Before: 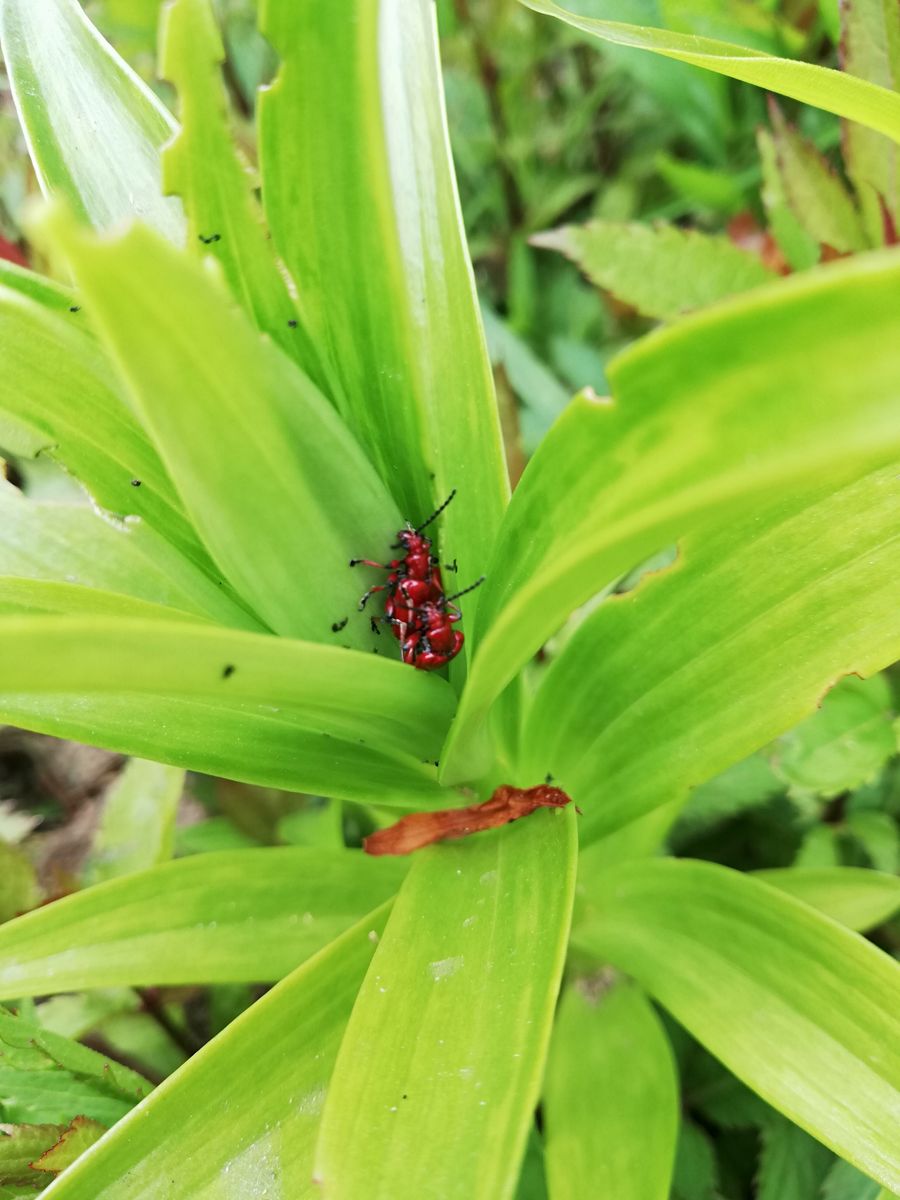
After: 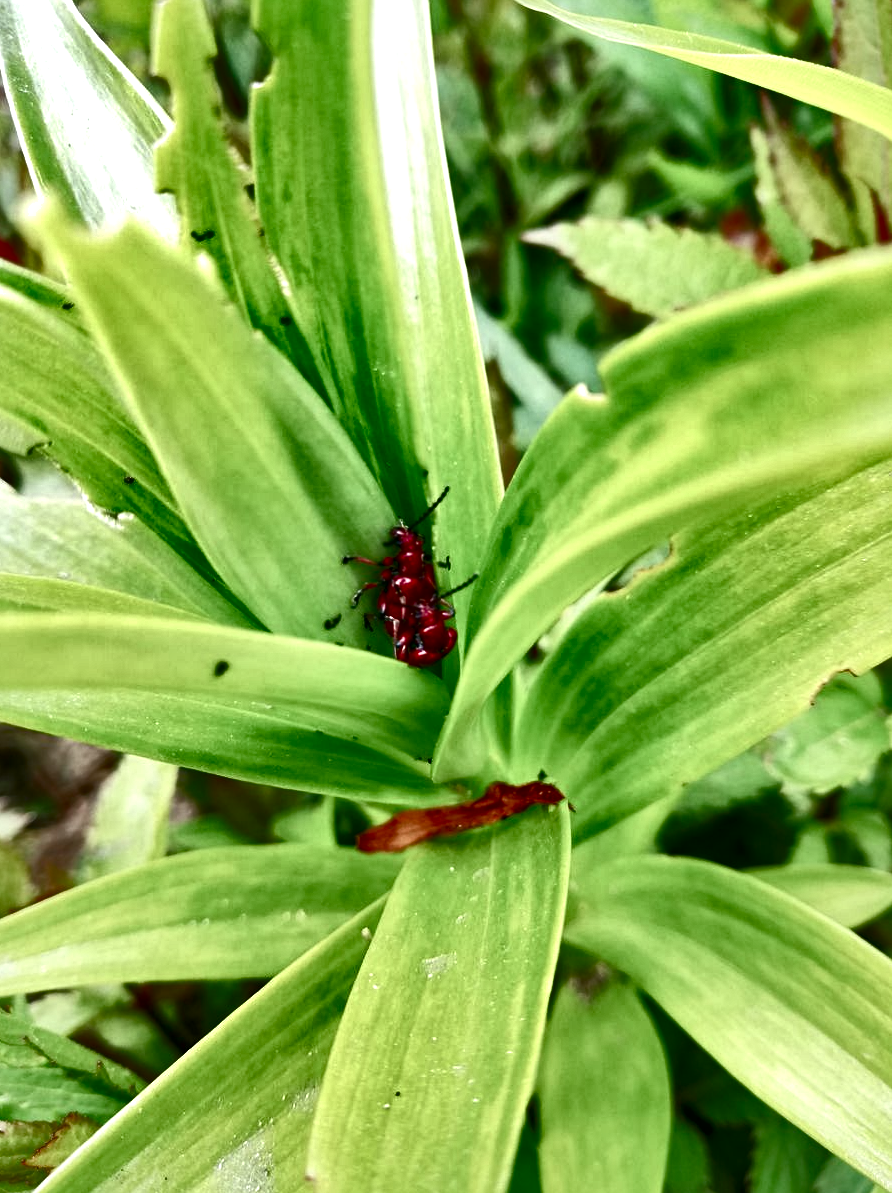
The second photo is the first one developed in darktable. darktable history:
crop and rotate: left 0.844%, top 0.285%, bottom 0.283%
color balance rgb: highlights gain › luminance 14.65%, global offset › luminance 0.49%, perceptual saturation grading › global saturation 20%, perceptual saturation grading › highlights -50.272%, perceptual saturation grading › shadows 30.14%
local contrast: mode bilateral grid, contrast 44, coarseness 68, detail 214%, midtone range 0.2
shadows and highlights: shadows 58.33, highlights -60.46, soften with gaussian
